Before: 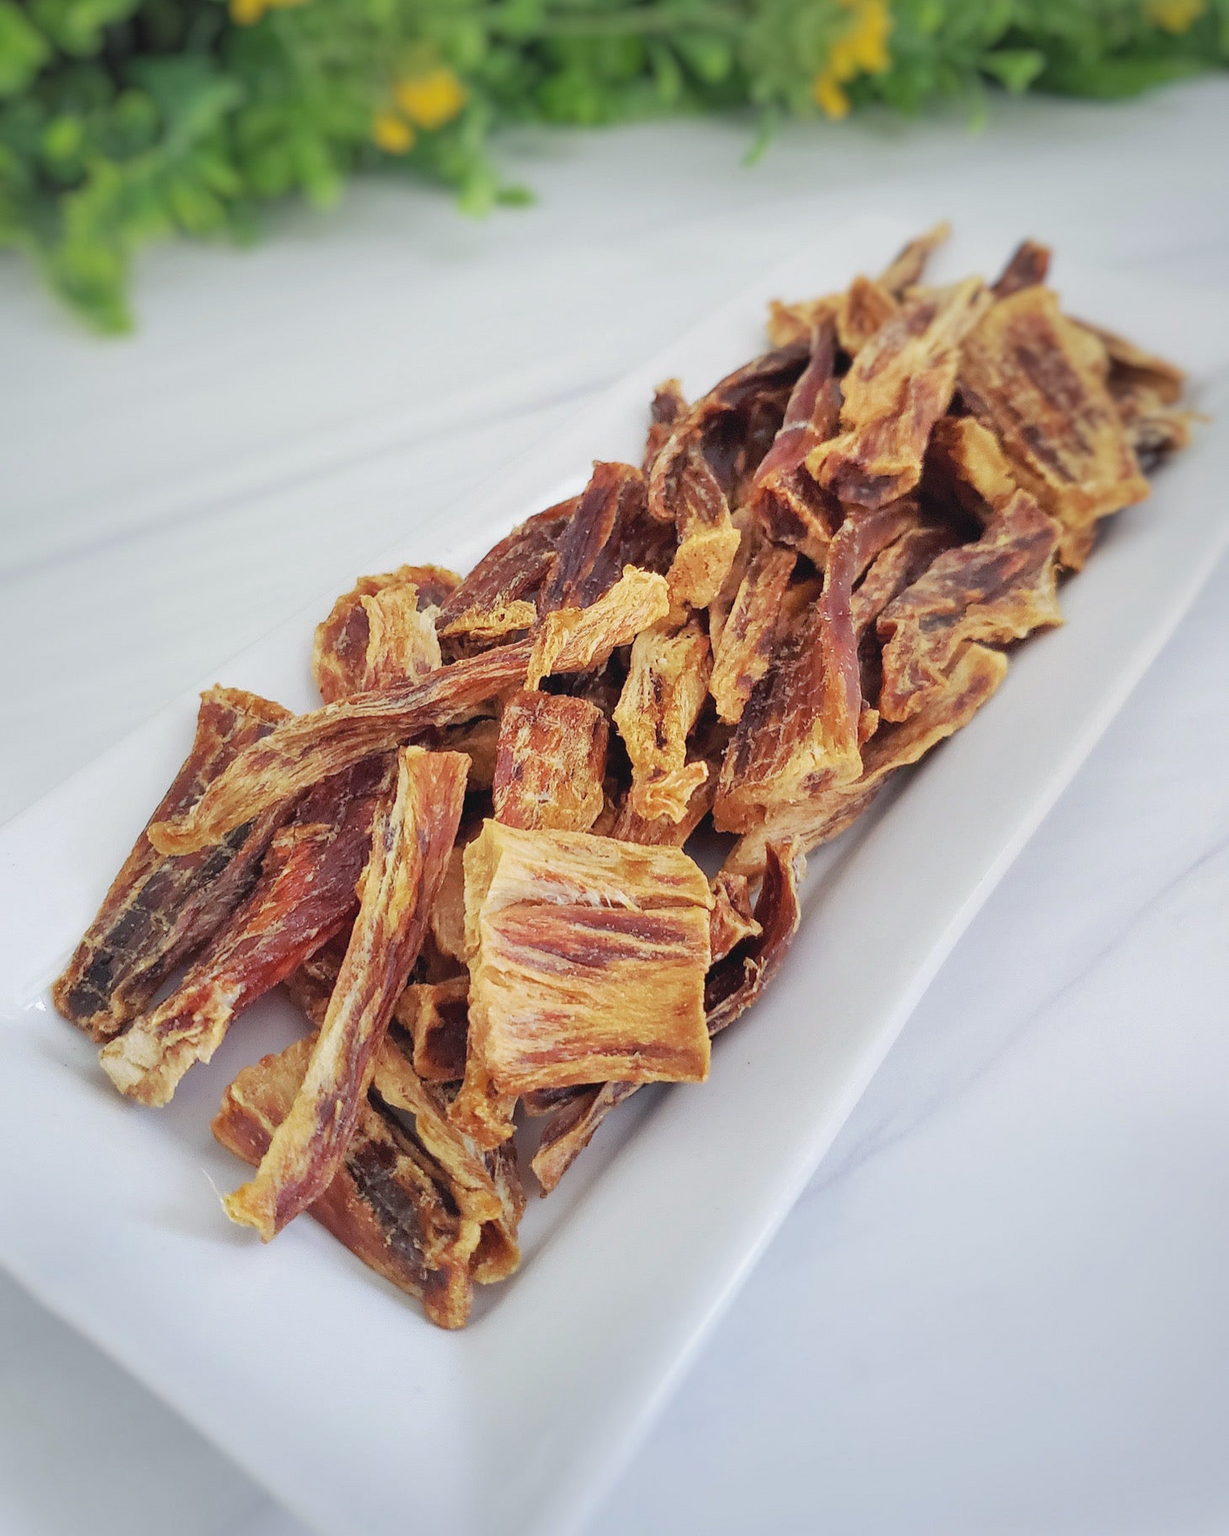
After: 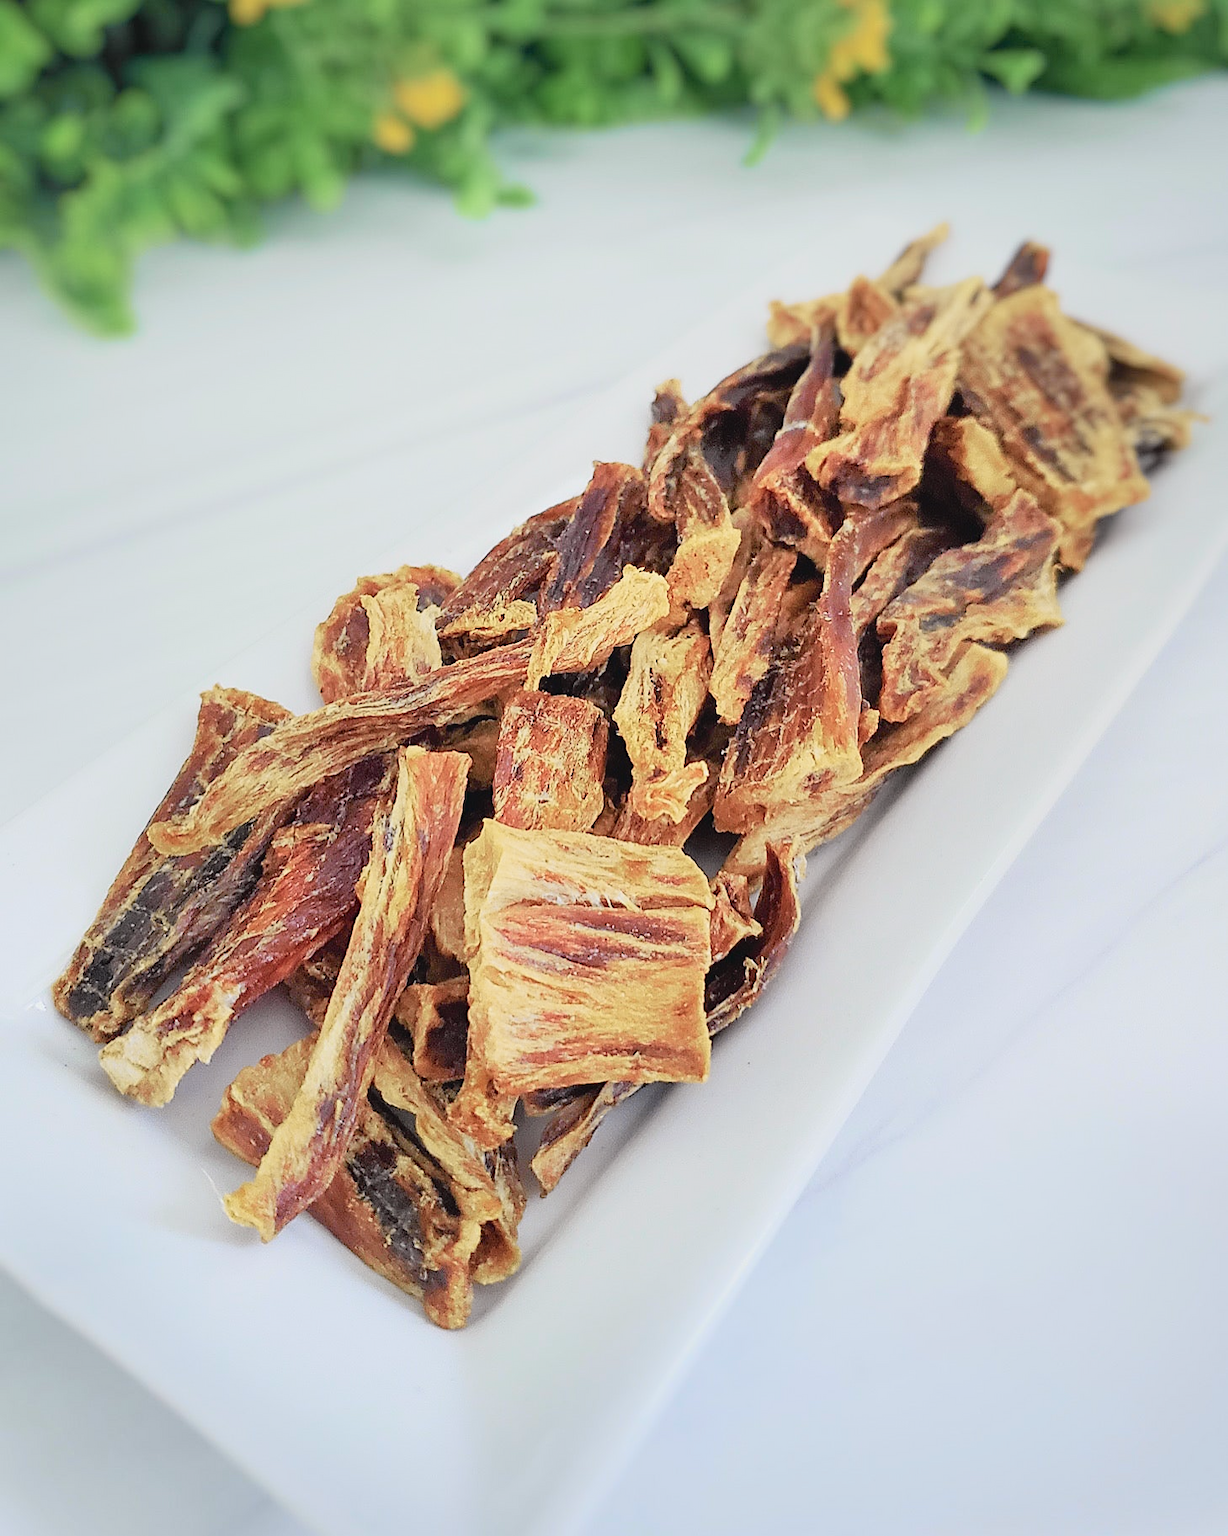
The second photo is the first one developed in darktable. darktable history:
tone curve: curves: ch0 [(0, 0.022) (0.114, 0.088) (0.282, 0.316) (0.446, 0.511) (0.613, 0.693) (0.786, 0.843) (0.999, 0.949)]; ch1 [(0, 0) (0.395, 0.343) (0.463, 0.427) (0.486, 0.474) (0.503, 0.5) (0.535, 0.522) (0.555, 0.546) (0.594, 0.614) (0.755, 0.793) (1, 1)]; ch2 [(0, 0) (0.369, 0.388) (0.449, 0.431) (0.501, 0.5) (0.528, 0.517) (0.561, 0.59) (0.612, 0.646) (0.697, 0.721) (1, 1)], color space Lab, independent channels, preserve colors none
color correction: saturation 0.8
sharpen: on, module defaults
